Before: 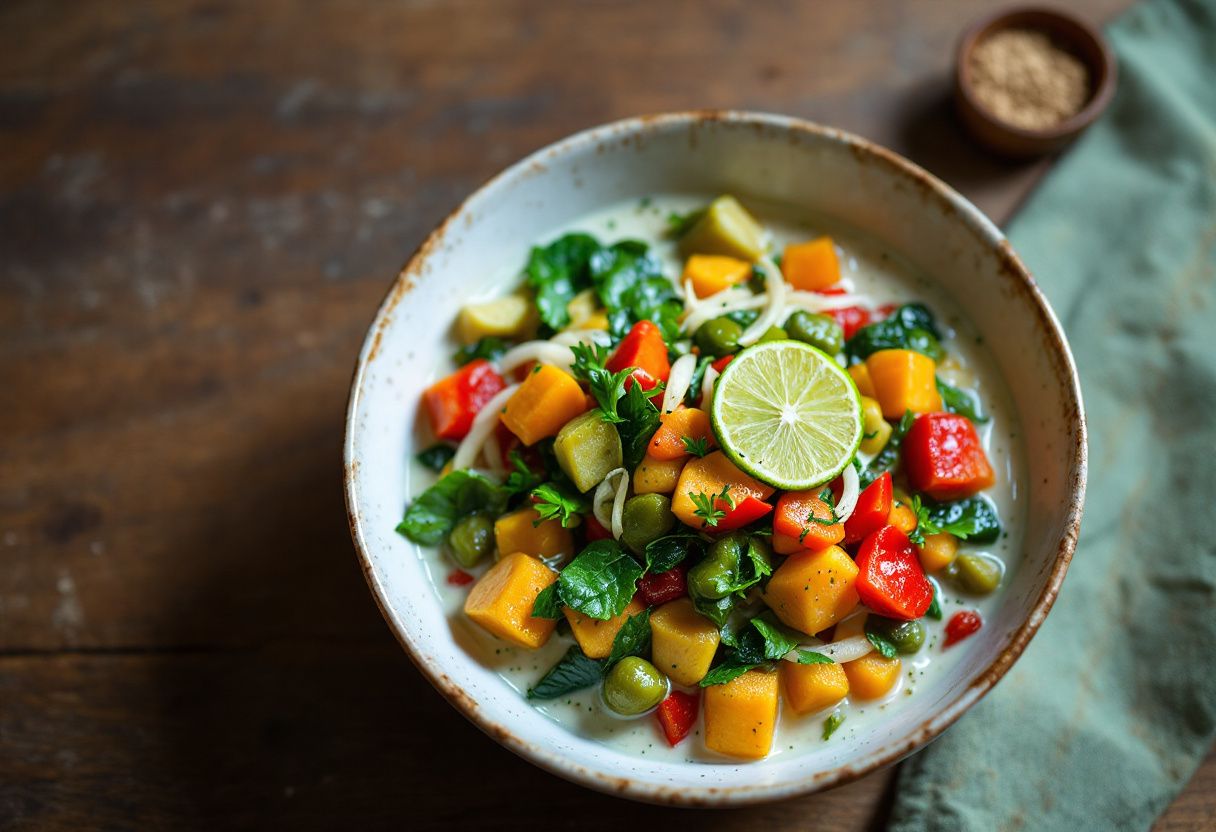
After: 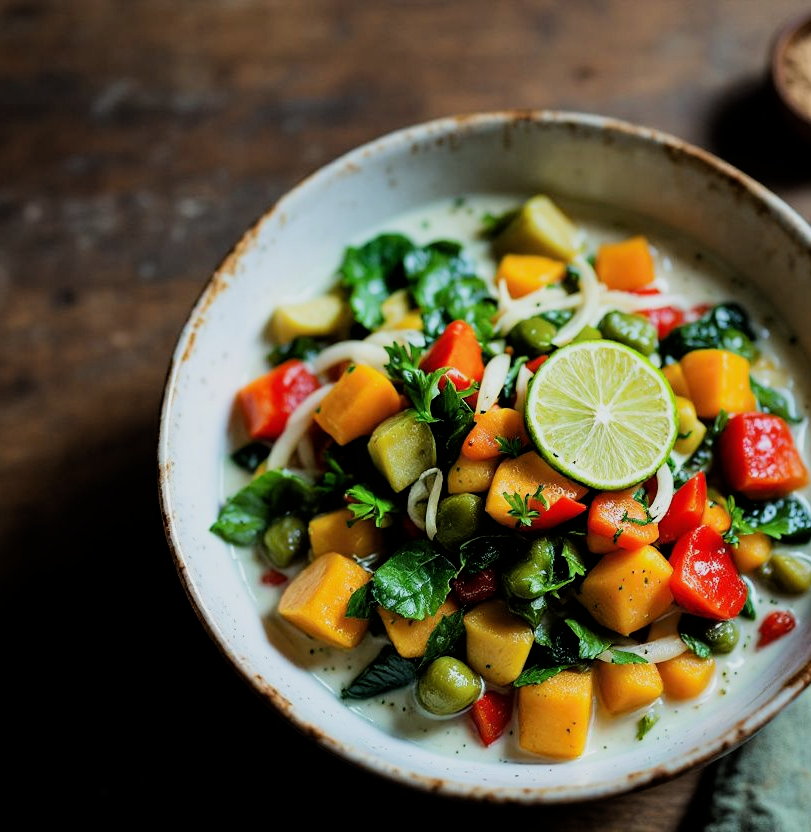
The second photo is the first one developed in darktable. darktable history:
filmic rgb: black relative exposure -5.09 EV, white relative exposure 3.99 EV, hardness 2.9, contrast 1.298
crop and rotate: left 15.354%, right 17.932%
